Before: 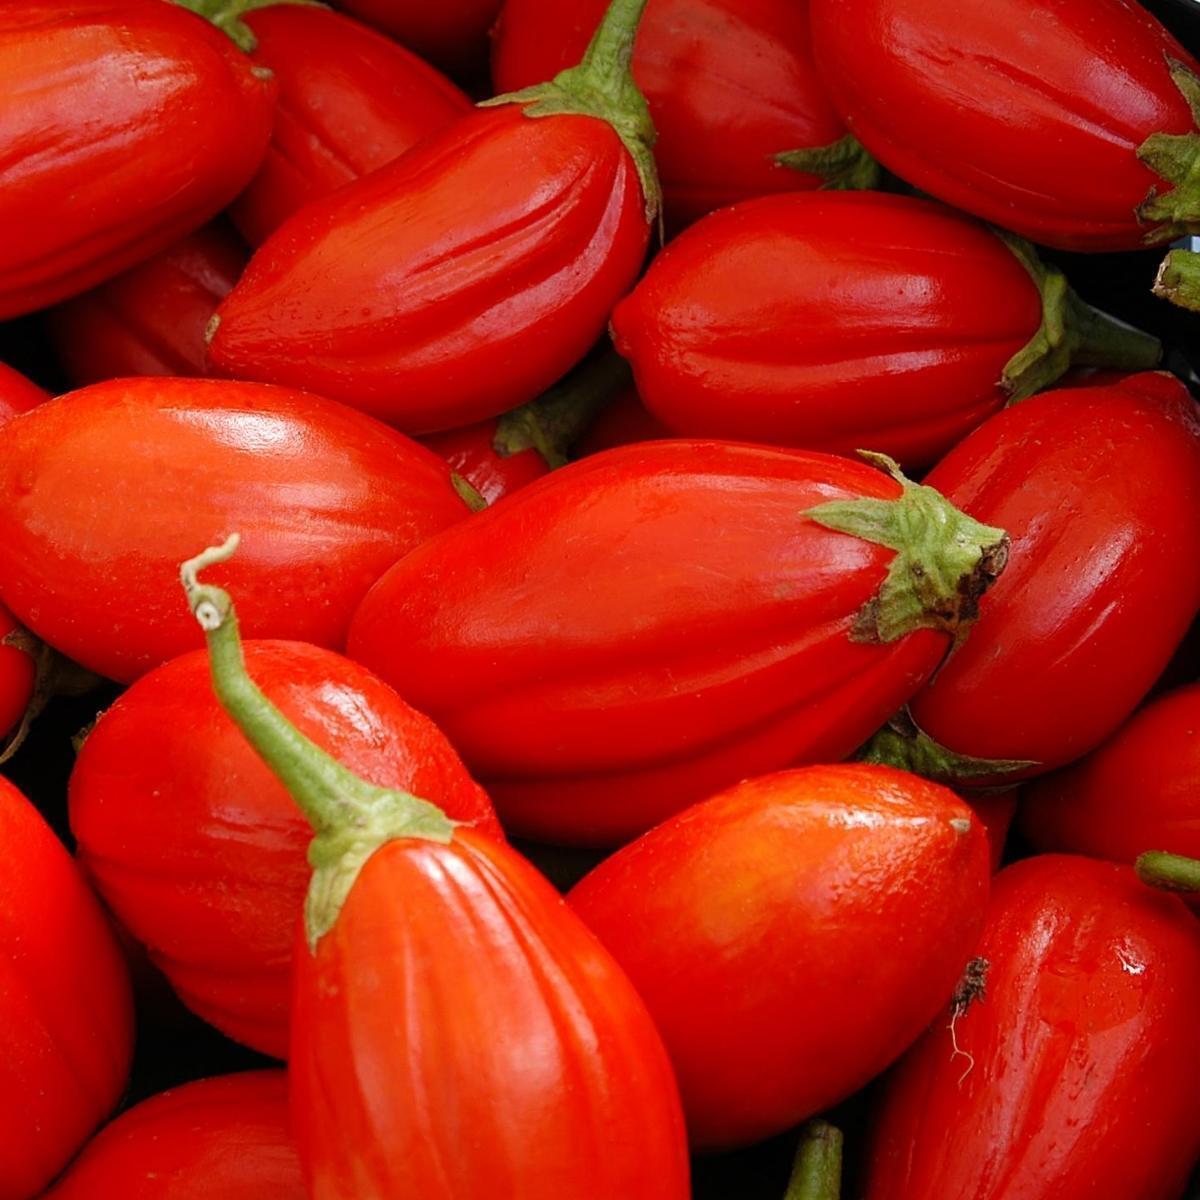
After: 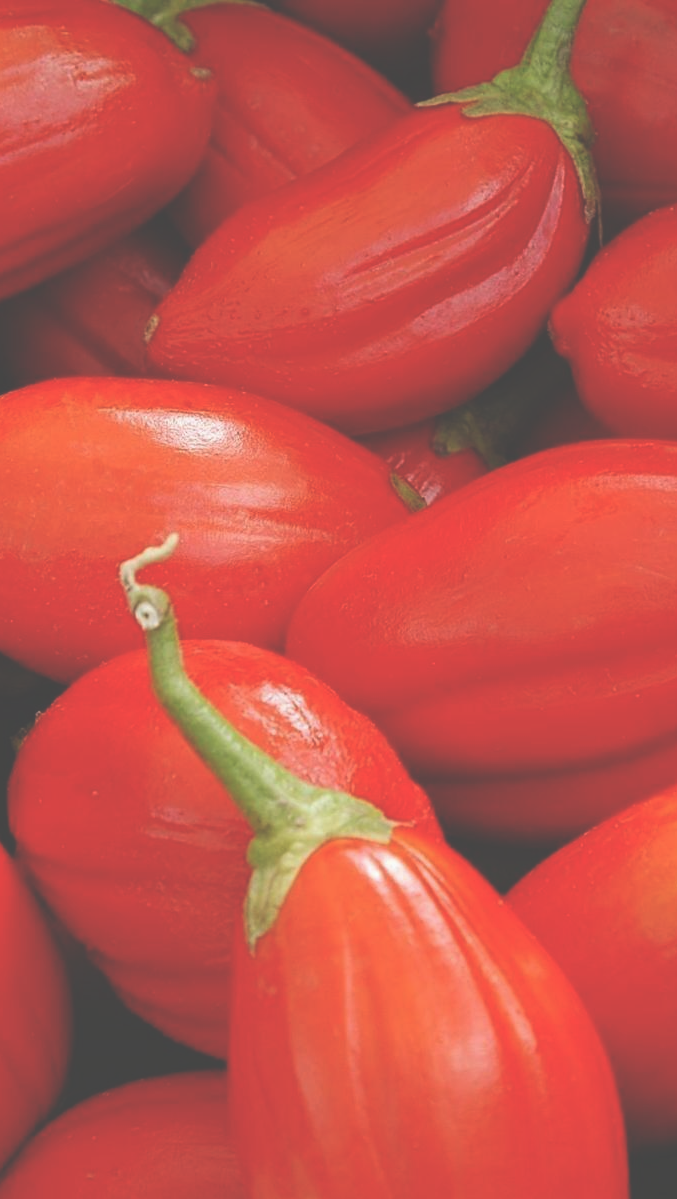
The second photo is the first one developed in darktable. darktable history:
crop: left 5.137%, right 38.426%
exposure: black level correction -0.064, exposure -0.049 EV, compensate highlight preservation false
